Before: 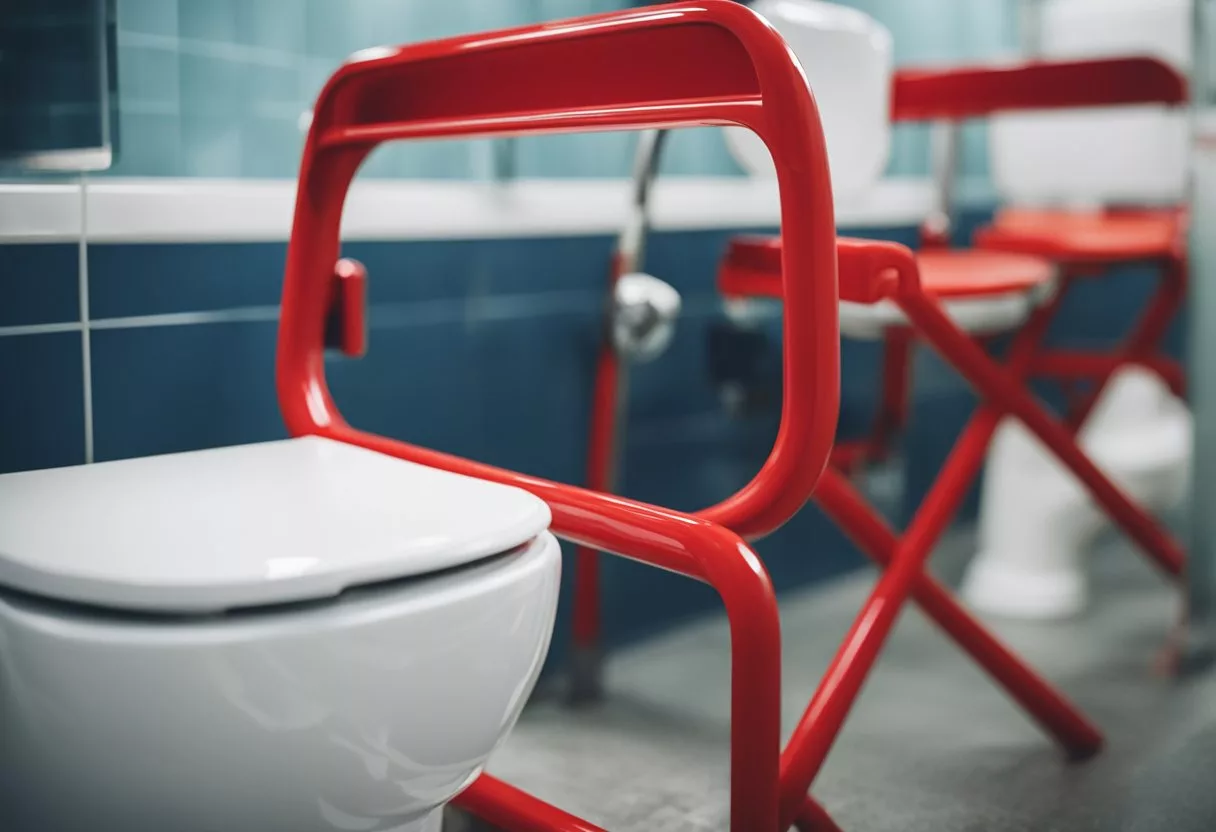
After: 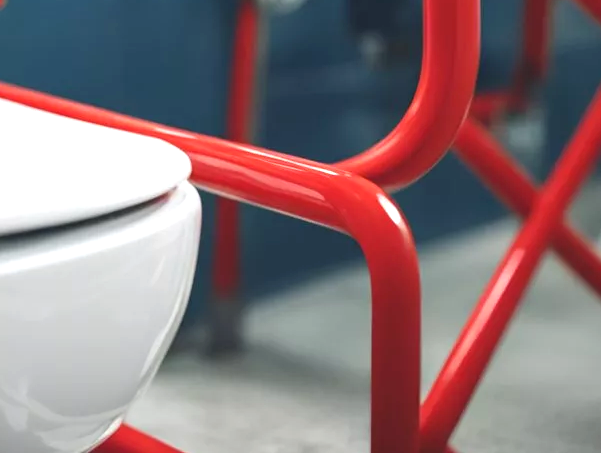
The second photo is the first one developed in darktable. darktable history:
exposure: black level correction 0.001, exposure 0.498 EV, compensate highlight preservation false
crop: left 29.616%, top 41.966%, right 20.931%, bottom 3.499%
